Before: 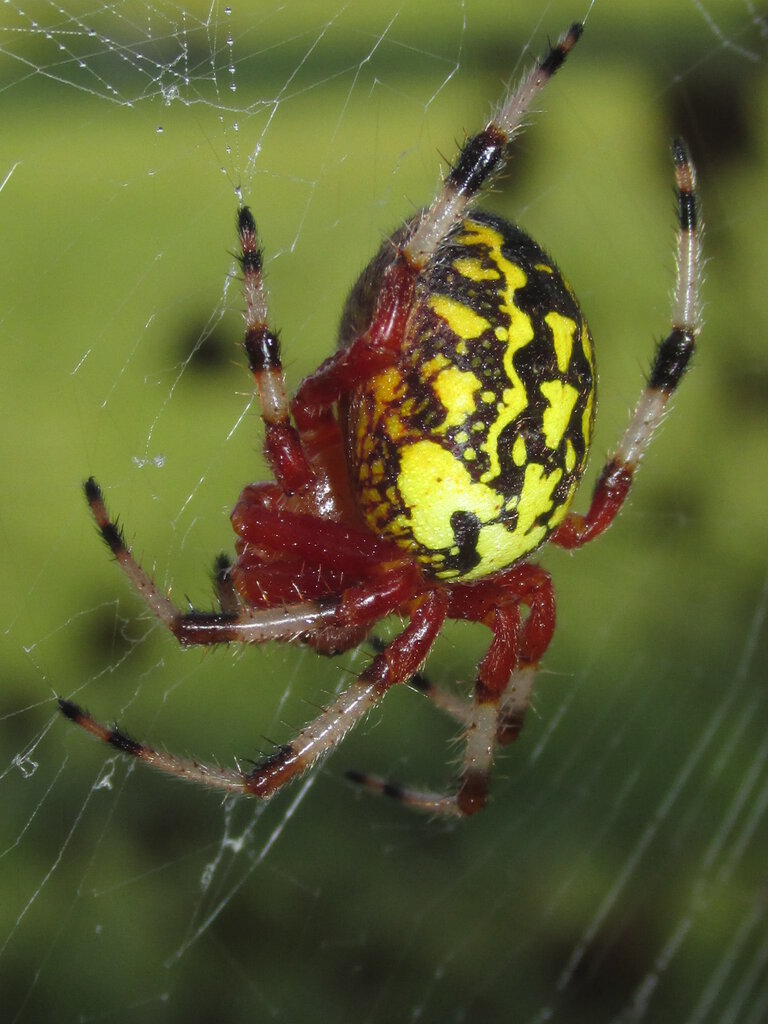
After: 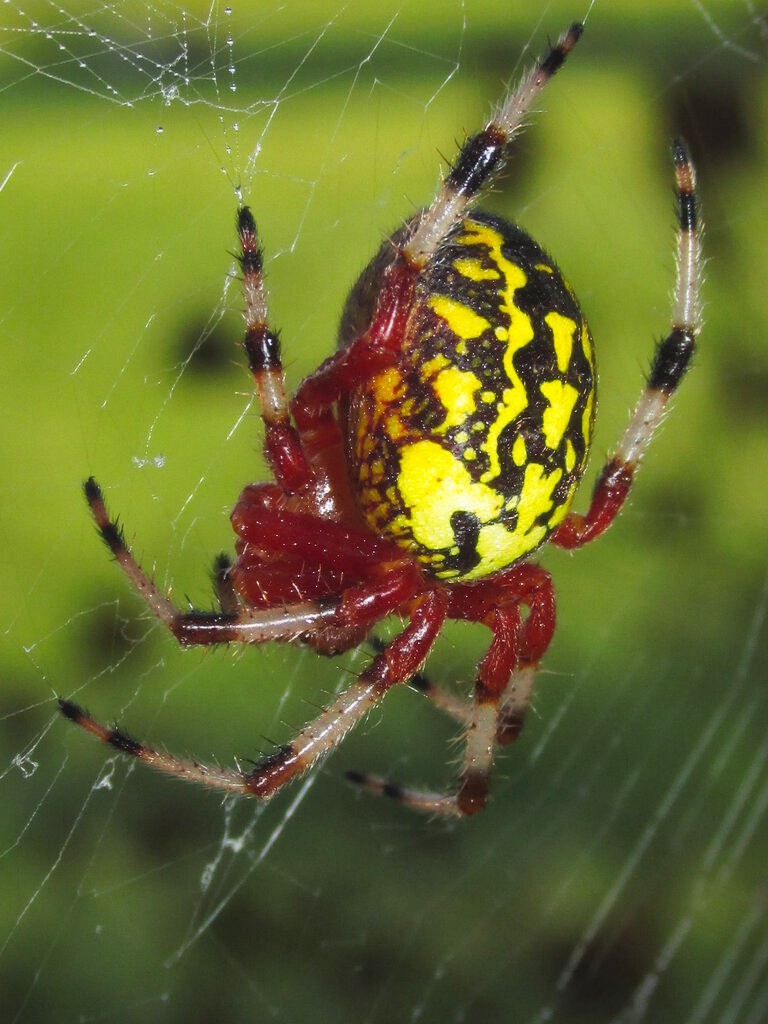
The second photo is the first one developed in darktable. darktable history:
shadows and highlights: on, module defaults
tone curve: curves: ch0 [(0, 0) (0.003, 0.011) (0.011, 0.019) (0.025, 0.03) (0.044, 0.045) (0.069, 0.061) (0.1, 0.085) (0.136, 0.119) (0.177, 0.159) (0.224, 0.205) (0.277, 0.261) (0.335, 0.329) (0.399, 0.407) (0.468, 0.508) (0.543, 0.606) (0.623, 0.71) (0.709, 0.815) (0.801, 0.903) (0.898, 0.957) (1, 1)], preserve colors none
